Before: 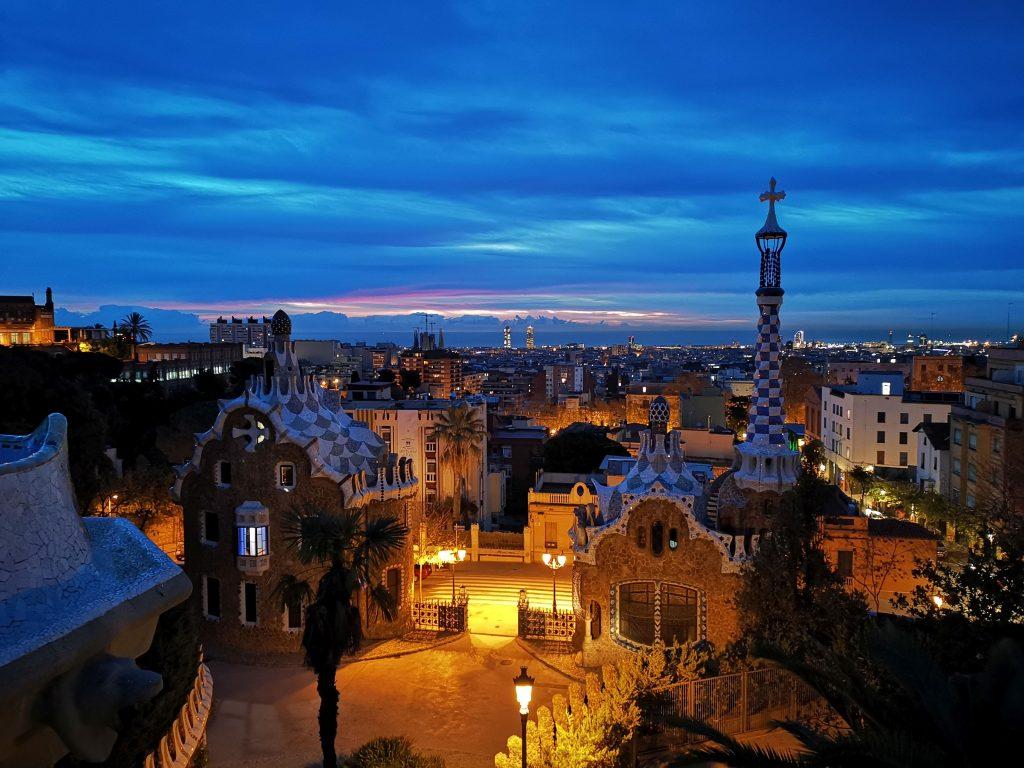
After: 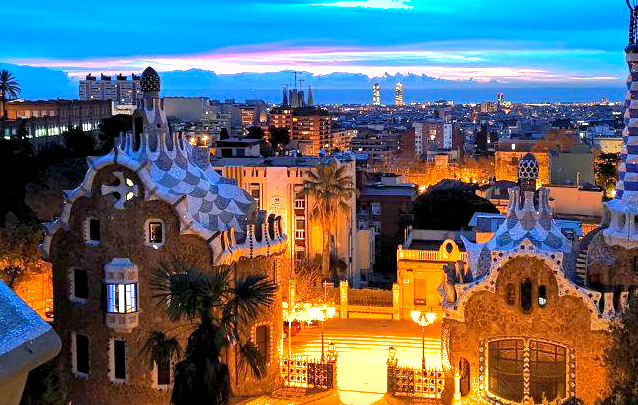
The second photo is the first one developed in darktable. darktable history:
color balance rgb: highlights gain › luminance 6.047%, highlights gain › chroma 2.568%, highlights gain › hue 89.02°, global offset › luminance -0.513%, perceptual saturation grading › global saturation 0.578%, global vibrance 20%
exposure: black level correction 0, exposure 1.509 EV, compensate highlight preservation false
shadows and highlights: shadows 29.83
crop: left 12.842%, top 31.71%, right 24.796%, bottom 15.533%
